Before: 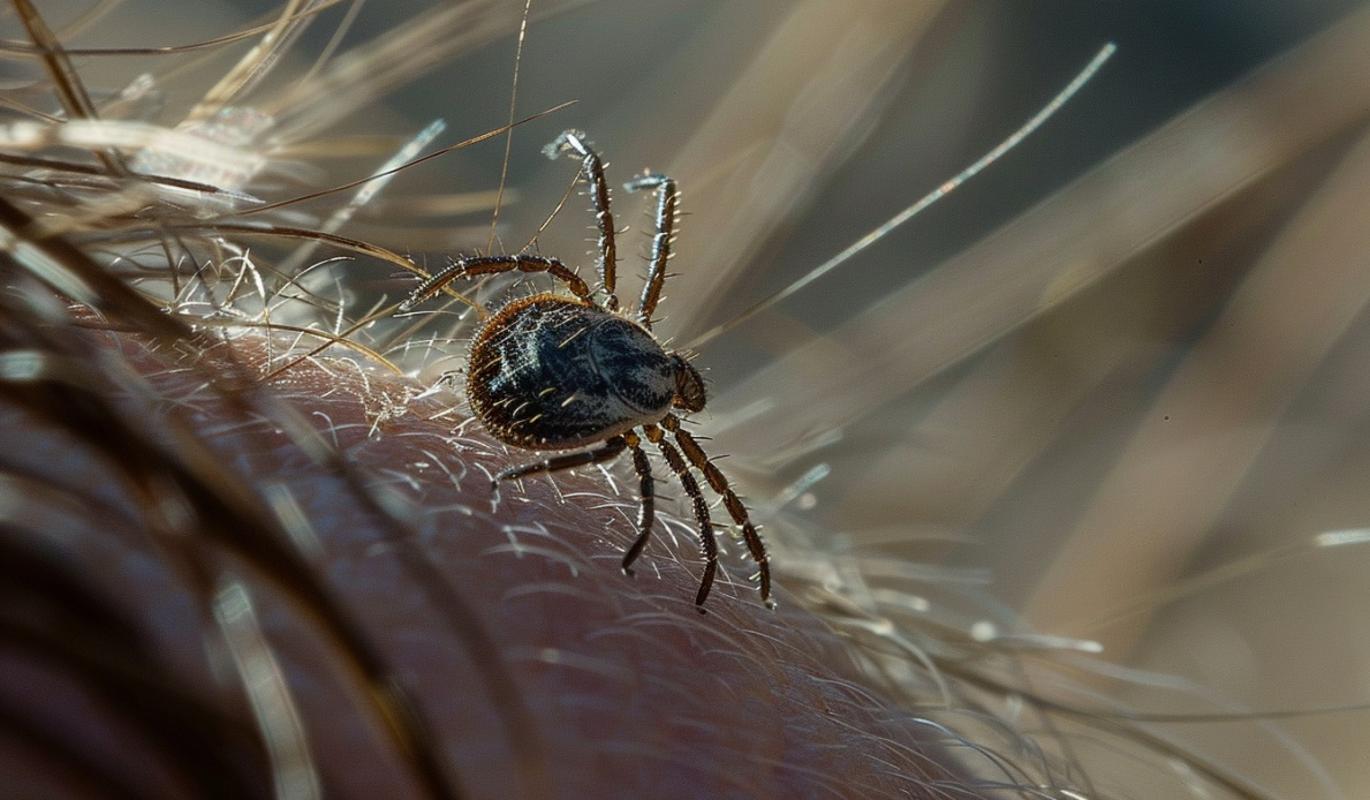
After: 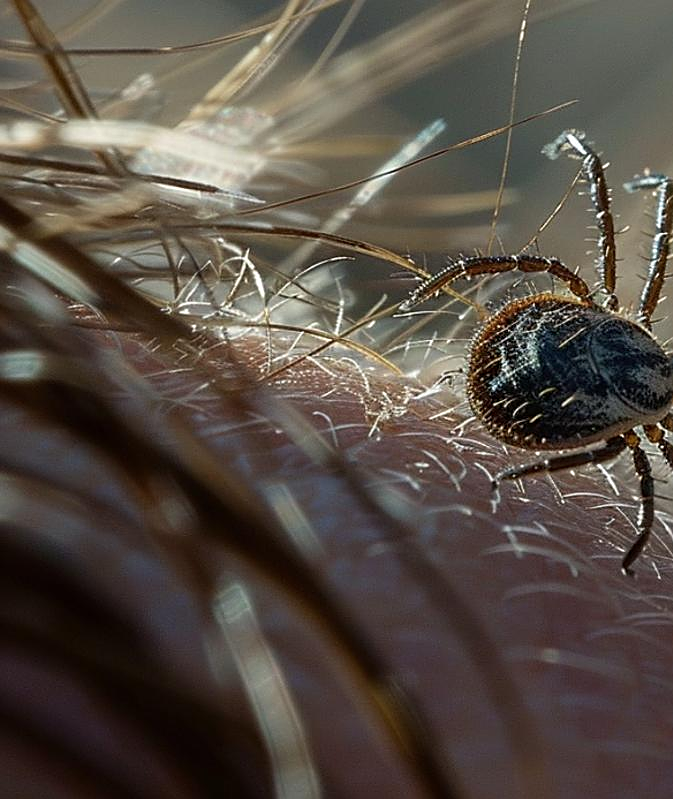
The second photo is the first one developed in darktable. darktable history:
crop and rotate: left 0%, top 0%, right 50.845%
sharpen: on, module defaults
